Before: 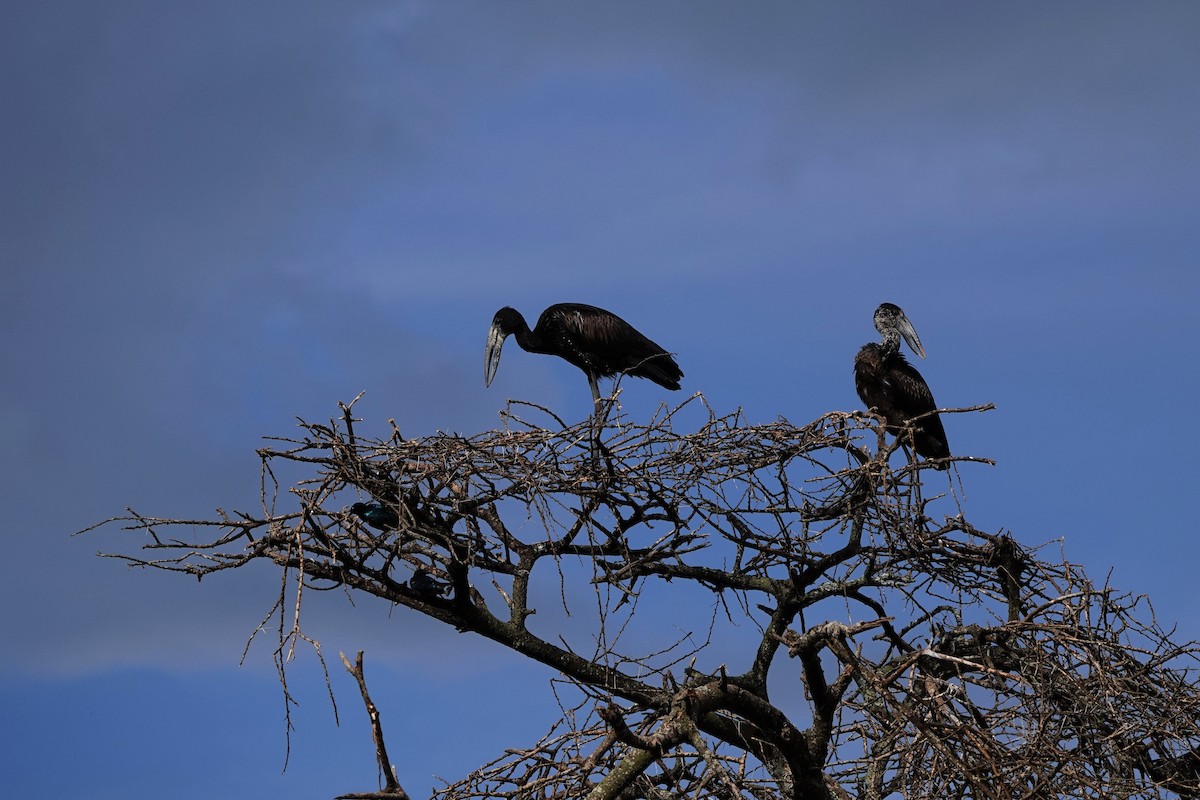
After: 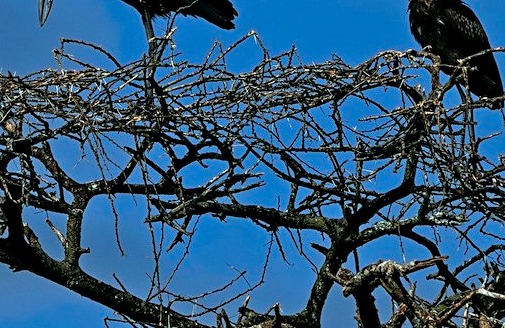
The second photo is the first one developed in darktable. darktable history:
color correction: highlights a* -7.33, highlights b* 1.26, shadows a* -3.55, saturation 1.4
contrast equalizer: octaves 7, y [[0.5, 0.542, 0.583, 0.625, 0.667, 0.708], [0.5 ×6], [0.5 ×6], [0 ×6], [0 ×6]]
crop: left 37.221%, top 45.169%, right 20.63%, bottom 13.777%
